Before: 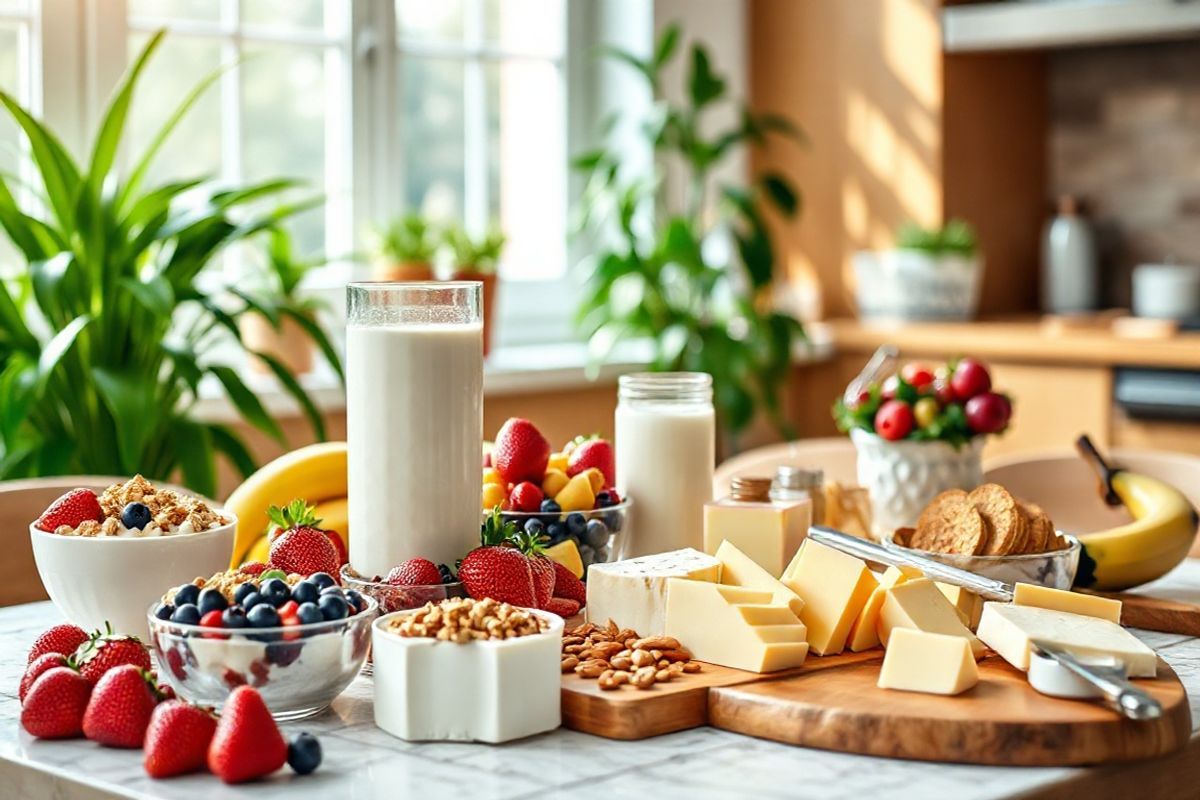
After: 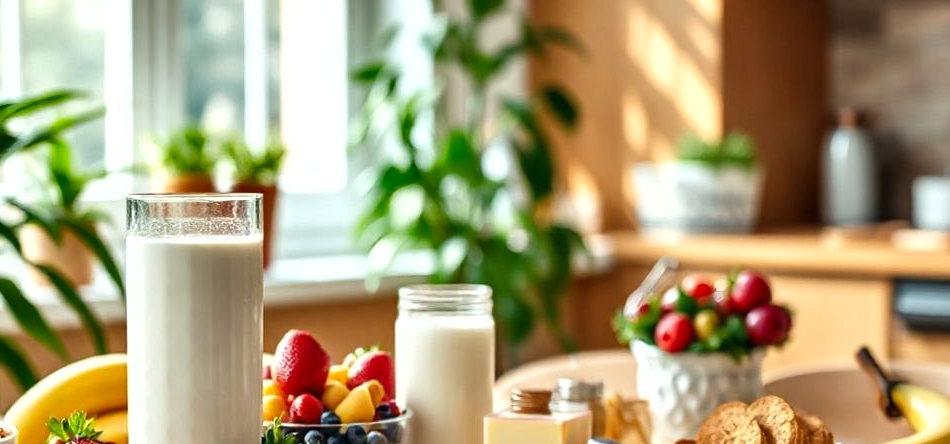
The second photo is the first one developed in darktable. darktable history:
shadows and highlights: soften with gaussian
exposure: exposure 0.153 EV, compensate highlight preservation false
tone equalizer: mask exposure compensation -0.515 EV
crop: left 18.399%, top 11.1%, right 2.425%, bottom 33.329%
